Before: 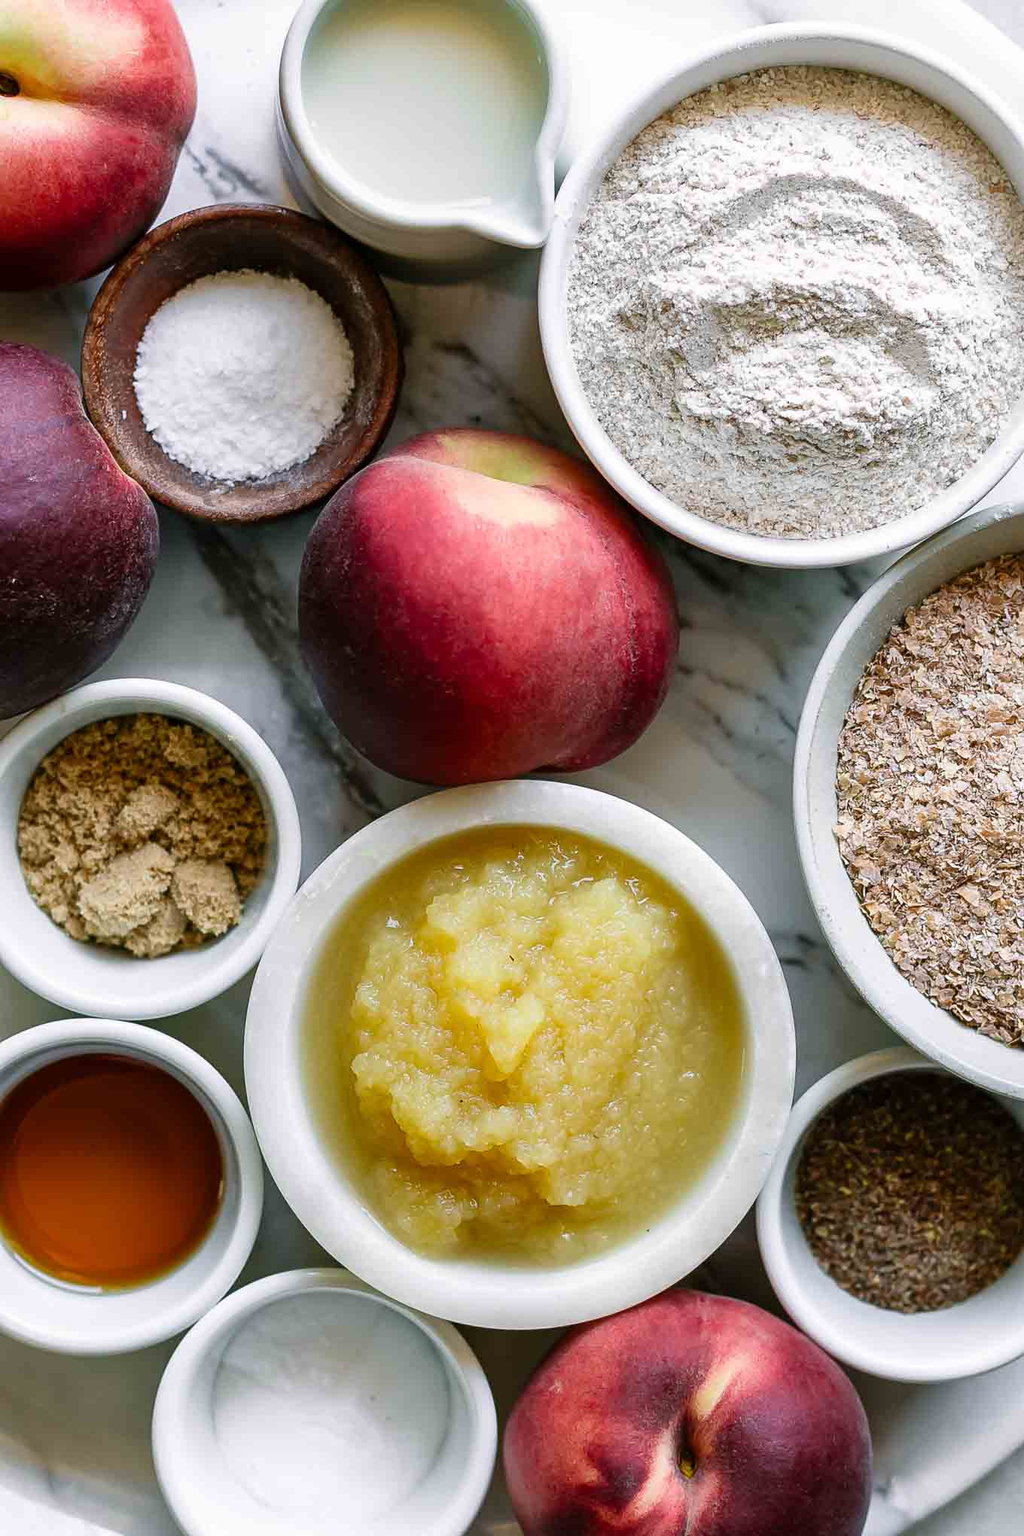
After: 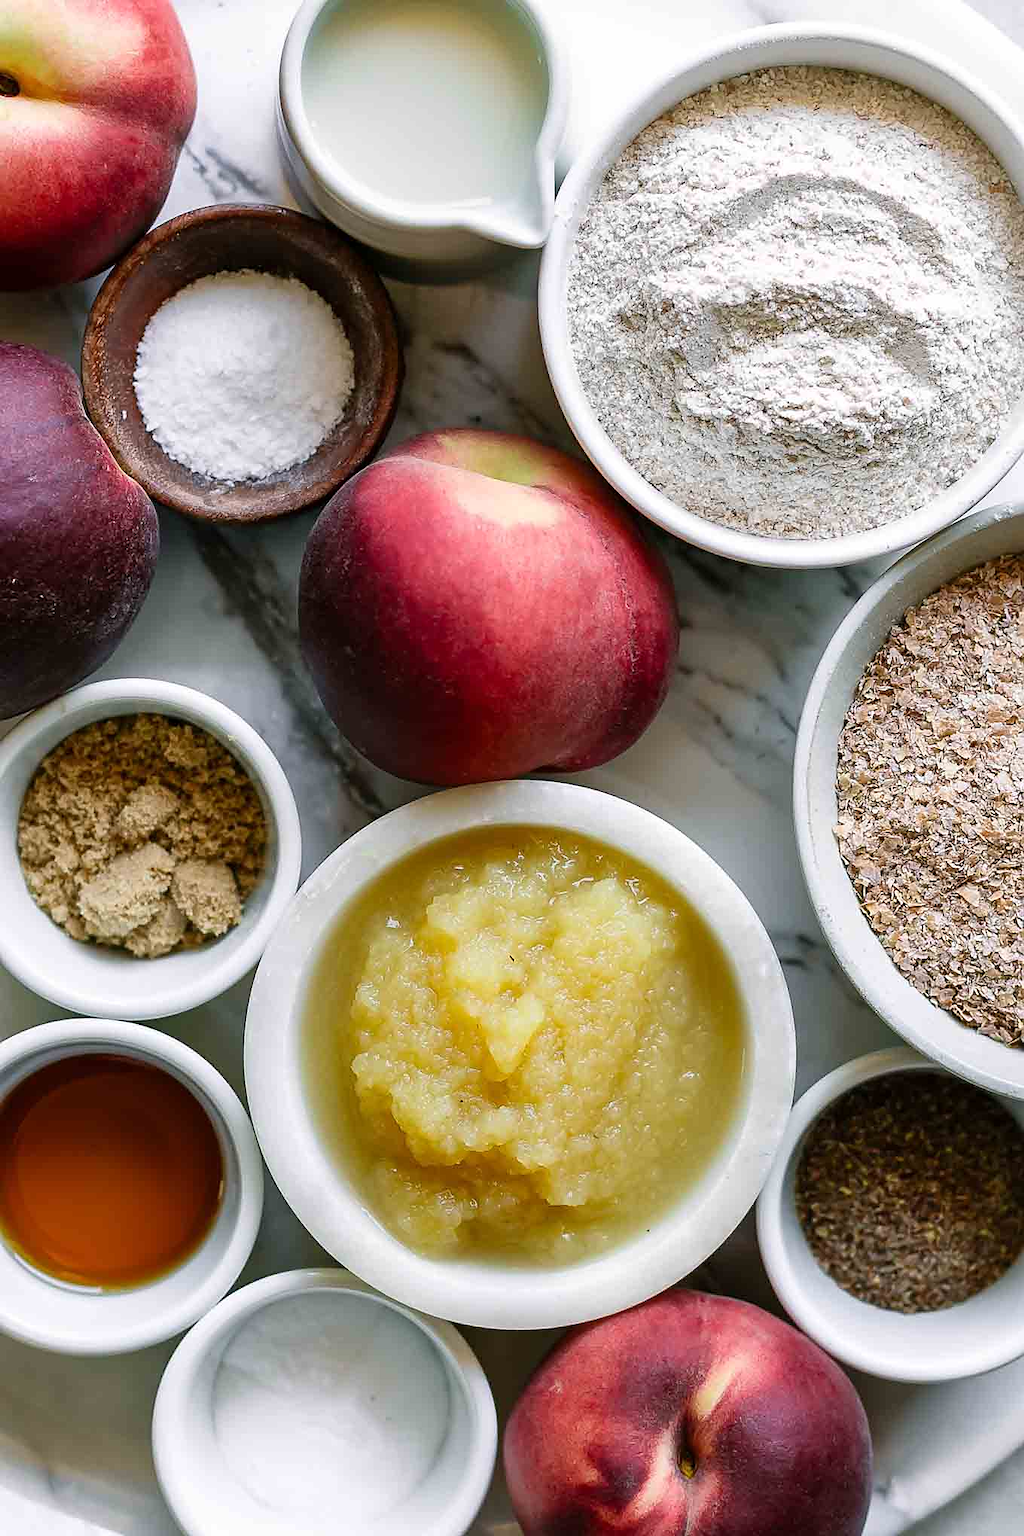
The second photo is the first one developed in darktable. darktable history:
sharpen: radius 1, threshold 1
levels: levels [0, 0.498, 0.996]
